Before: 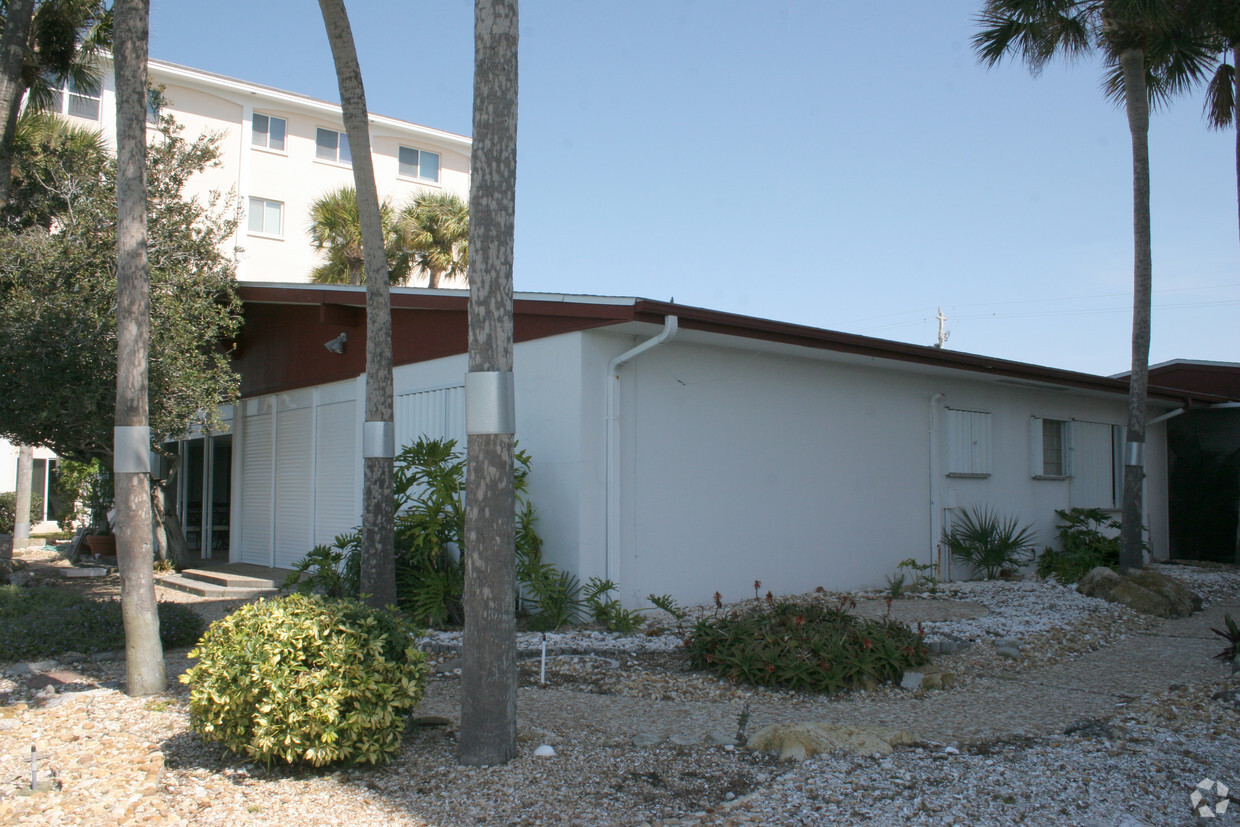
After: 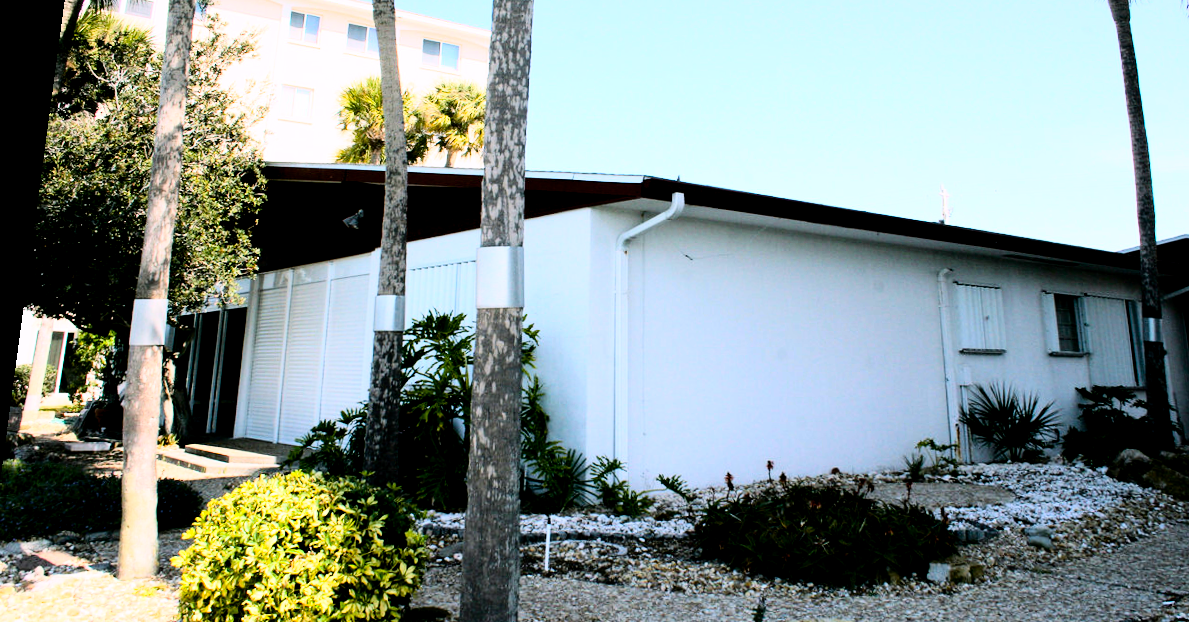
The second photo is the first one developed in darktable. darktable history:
rgb curve: curves: ch0 [(0, 0) (0.21, 0.15) (0.24, 0.21) (0.5, 0.75) (0.75, 0.96) (0.89, 0.99) (1, 1)]; ch1 [(0, 0.02) (0.21, 0.13) (0.25, 0.2) (0.5, 0.67) (0.75, 0.9) (0.89, 0.97) (1, 1)]; ch2 [(0, 0.02) (0.21, 0.13) (0.25, 0.2) (0.5, 0.67) (0.75, 0.9) (0.89, 0.97) (1, 1)], compensate middle gray true
tone equalizer: on, module defaults
rotate and perspective: rotation 0.128°, lens shift (vertical) -0.181, lens shift (horizontal) -0.044, shear 0.001, automatic cropping off
crop and rotate: left 2.425%, top 11.305%, right 9.6%, bottom 15.08%
color balance rgb: shadows lift › chroma 2%, shadows lift › hue 217.2°, power › chroma 0.25%, power › hue 60°, highlights gain › chroma 1.5%, highlights gain › hue 309.6°, global offset › luminance -0.5%, perceptual saturation grading › global saturation 15%, global vibrance 20%
exposure: black level correction 0.025, exposure 0.182 EV, compensate highlight preservation false
